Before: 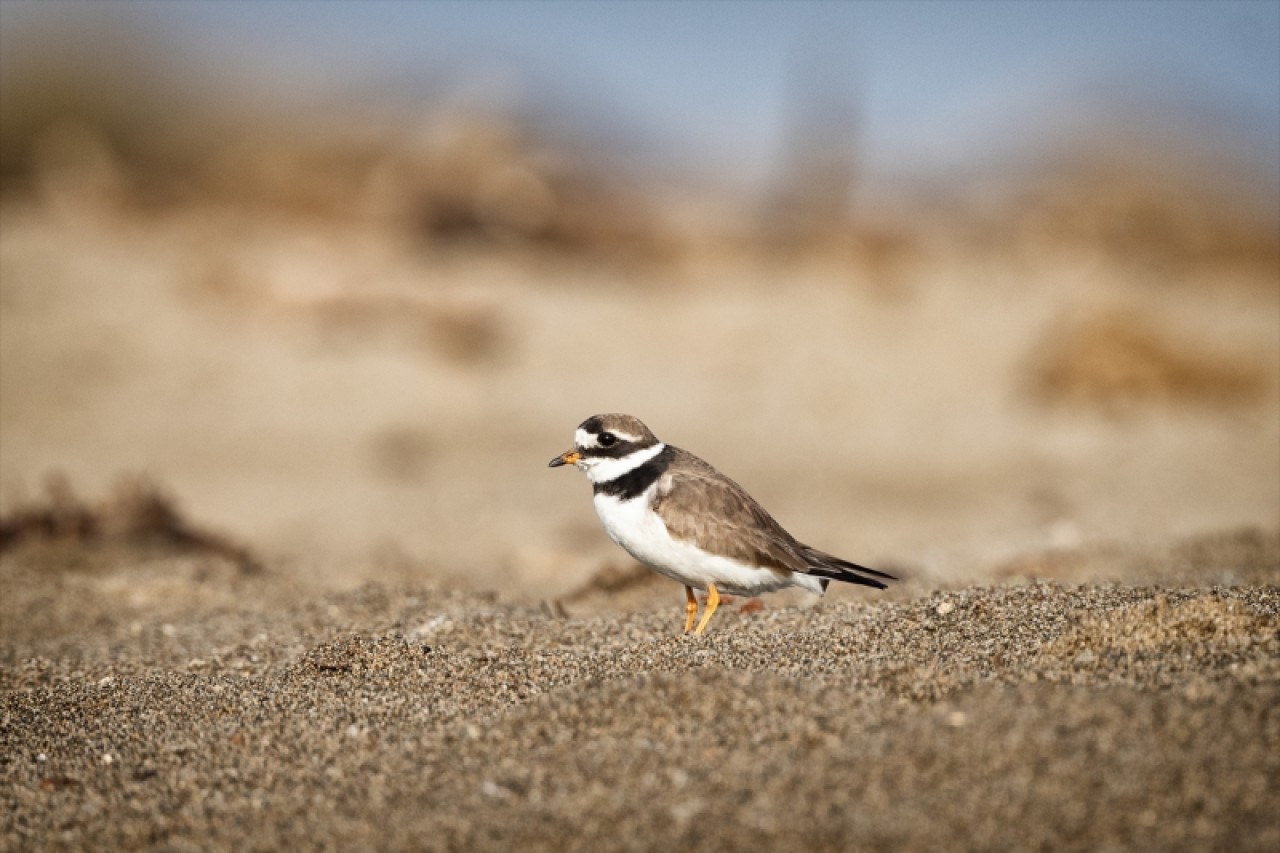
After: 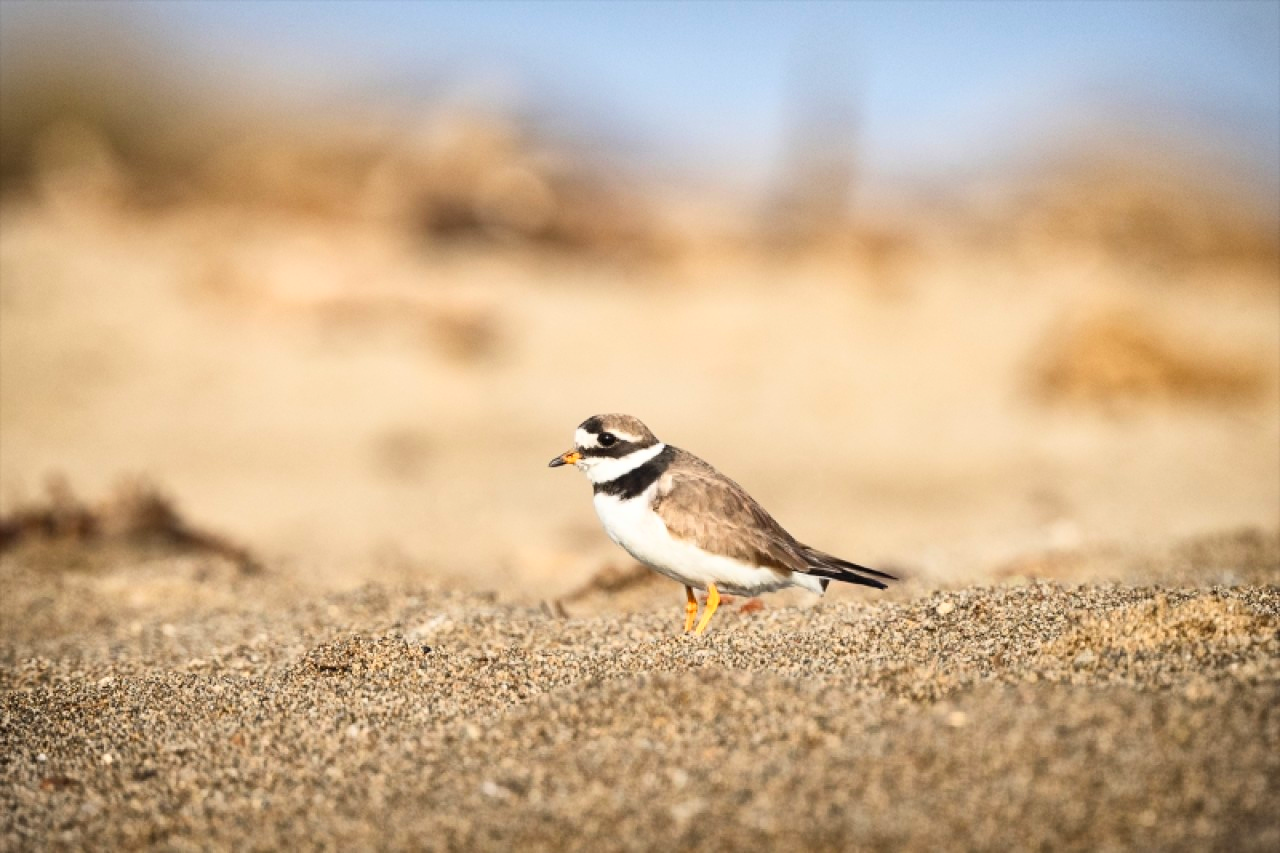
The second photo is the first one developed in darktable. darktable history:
contrast brightness saturation: contrast 0.241, brightness 0.245, saturation 0.385
vignetting: fall-off start 99.51%
